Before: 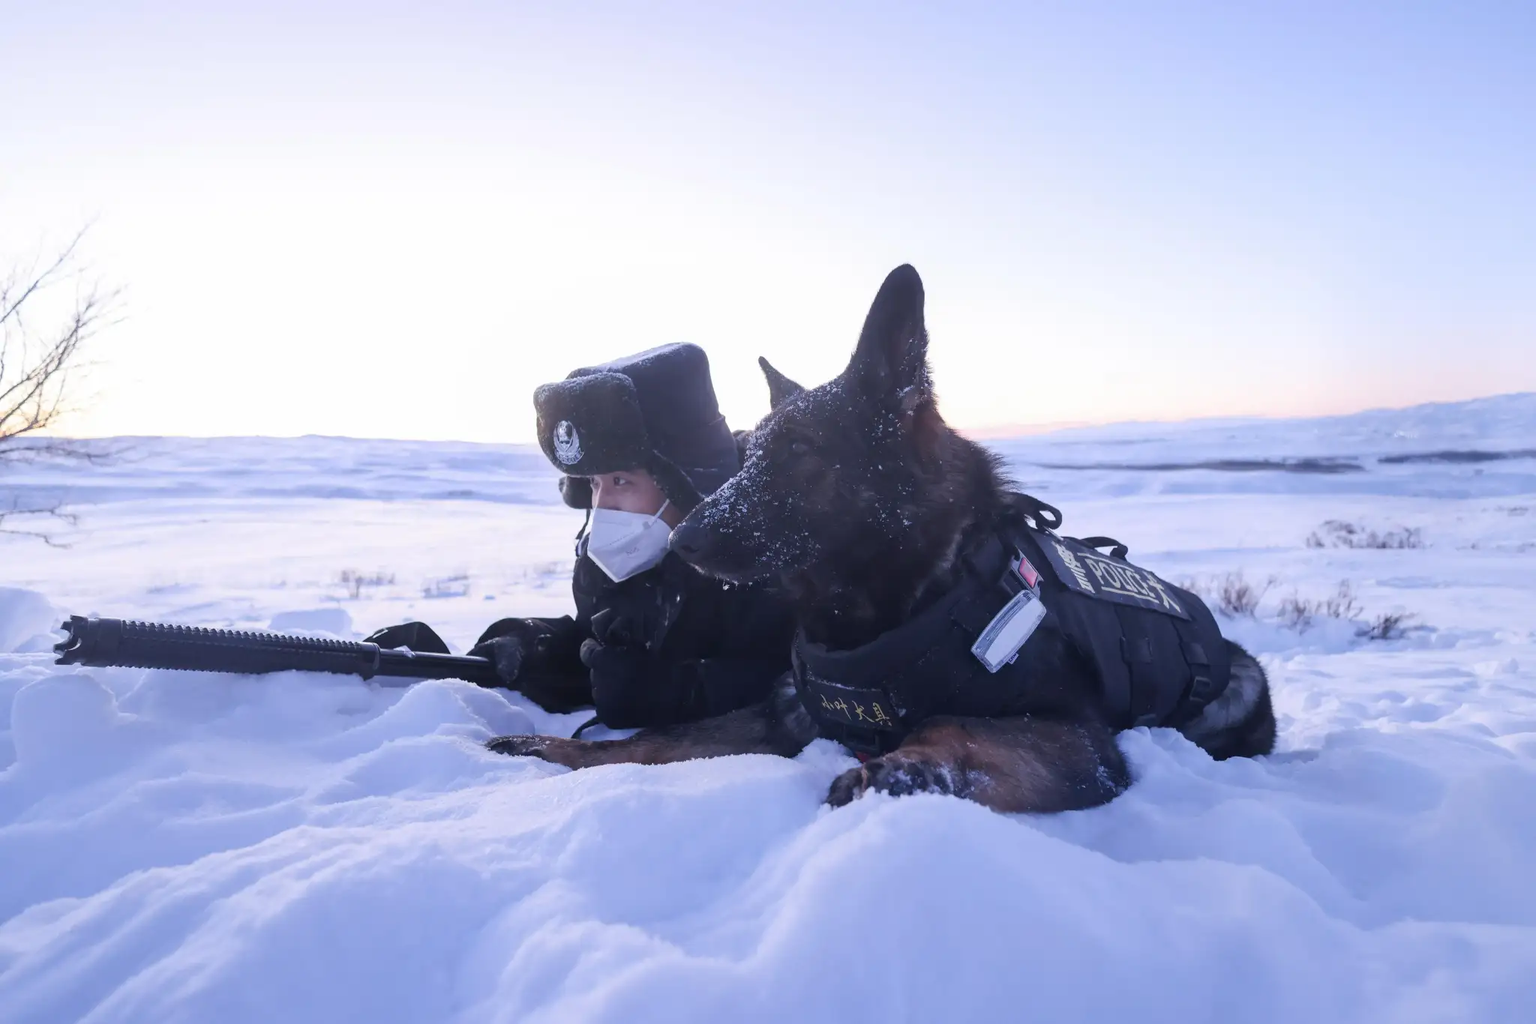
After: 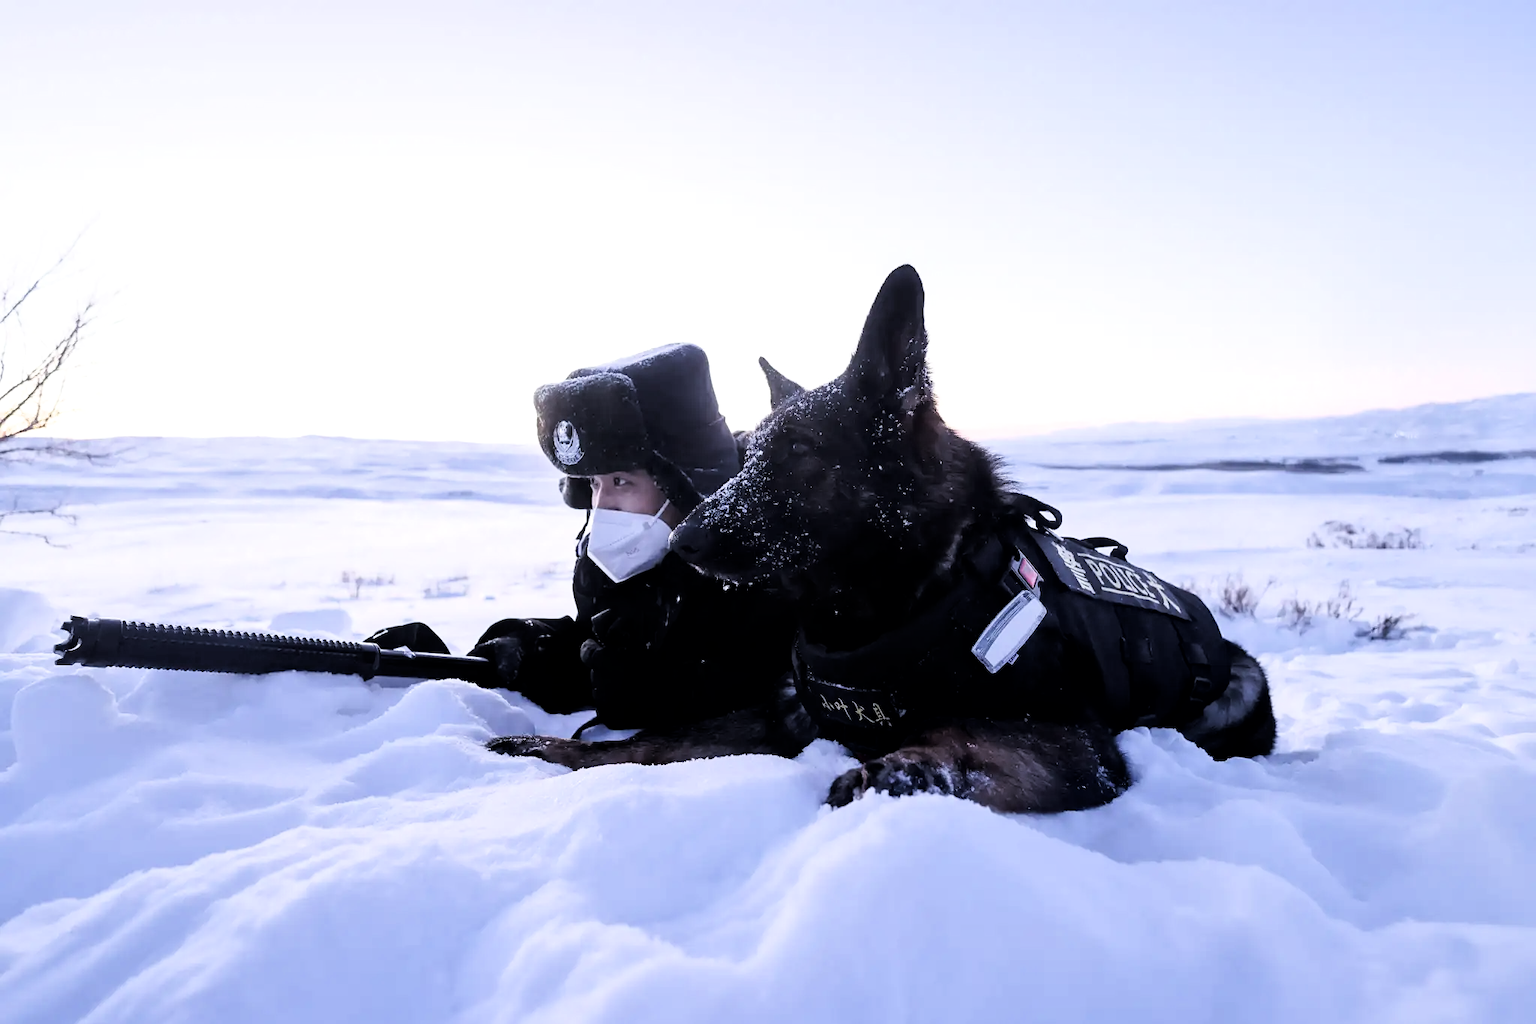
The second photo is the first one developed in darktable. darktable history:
sharpen: amount 0.206
filmic rgb: black relative exposure -3.79 EV, white relative exposure 2.38 EV, dynamic range scaling -49.82%, hardness 3.46, latitude 30.15%, contrast 1.793, contrast in shadows safe
local contrast: mode bilateral grid, contrast 19, coarseness 50, detail 119%, midtone range 0.2
